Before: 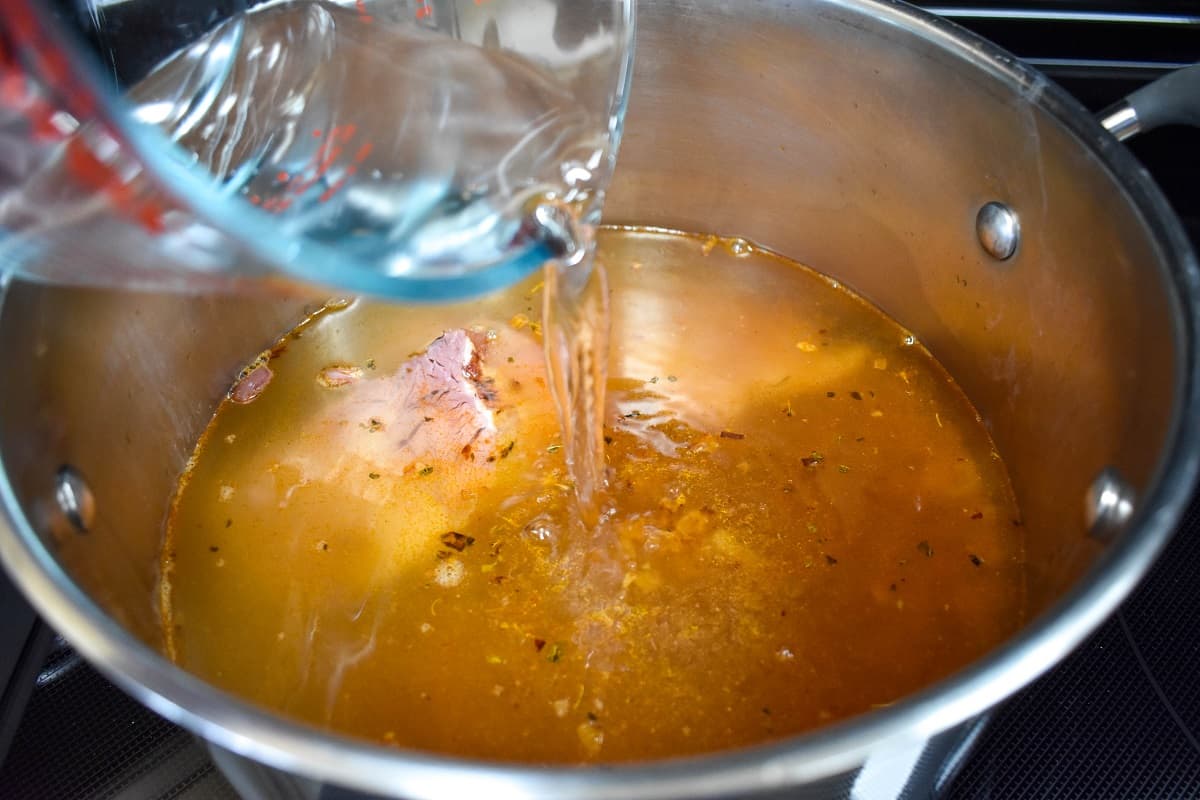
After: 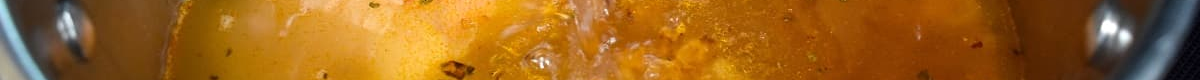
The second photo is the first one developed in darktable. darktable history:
tone equalizer: on, module defaults
crop and rotate: top 59.084%, bottom 30.916%
